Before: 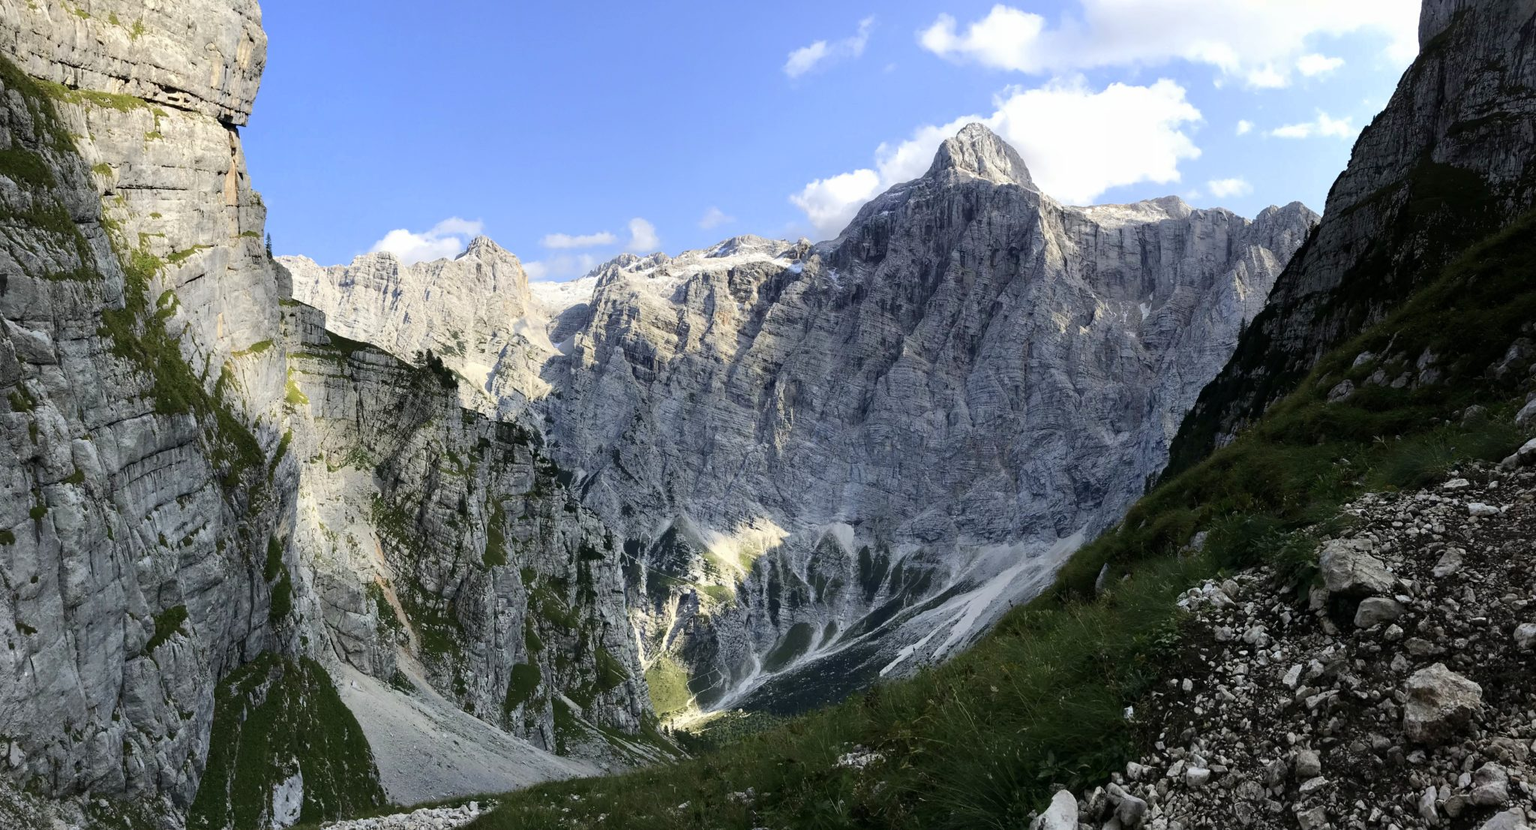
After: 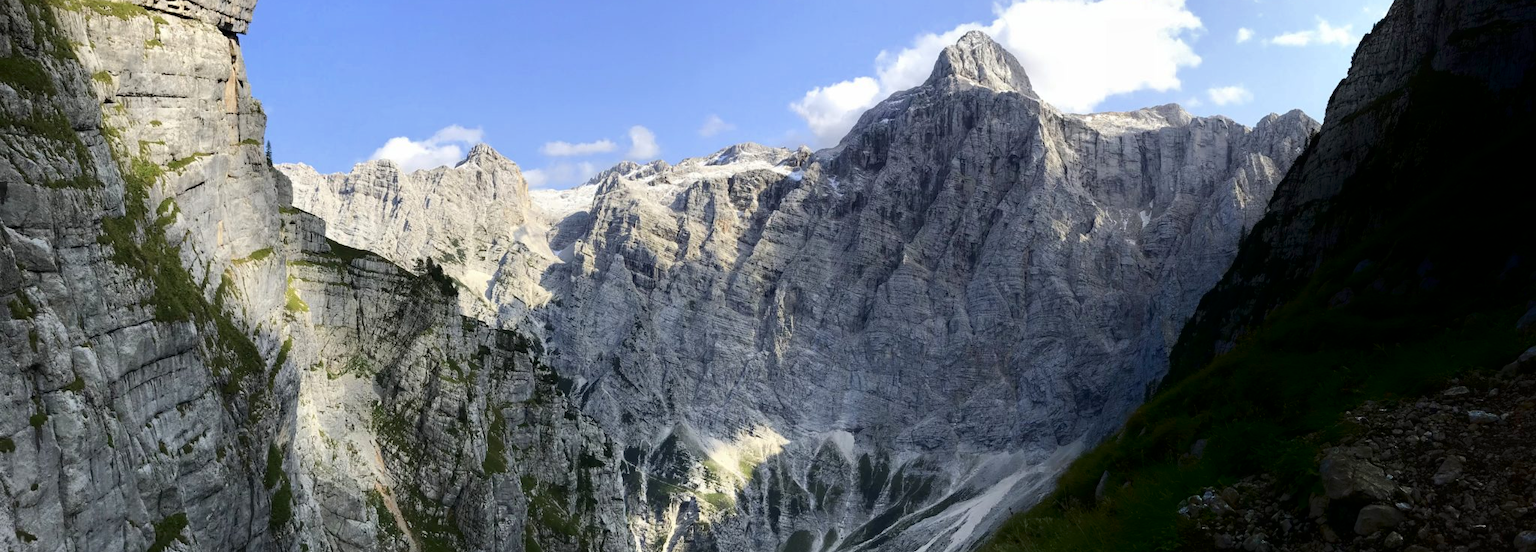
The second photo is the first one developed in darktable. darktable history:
shadows and highlights: shadows -88.03, highlights -35.45, shadows color adjustment 99.15%, highlights color adjustment 0%, soften with gaussian
crop: top 11.166%, bottom 22.168%
